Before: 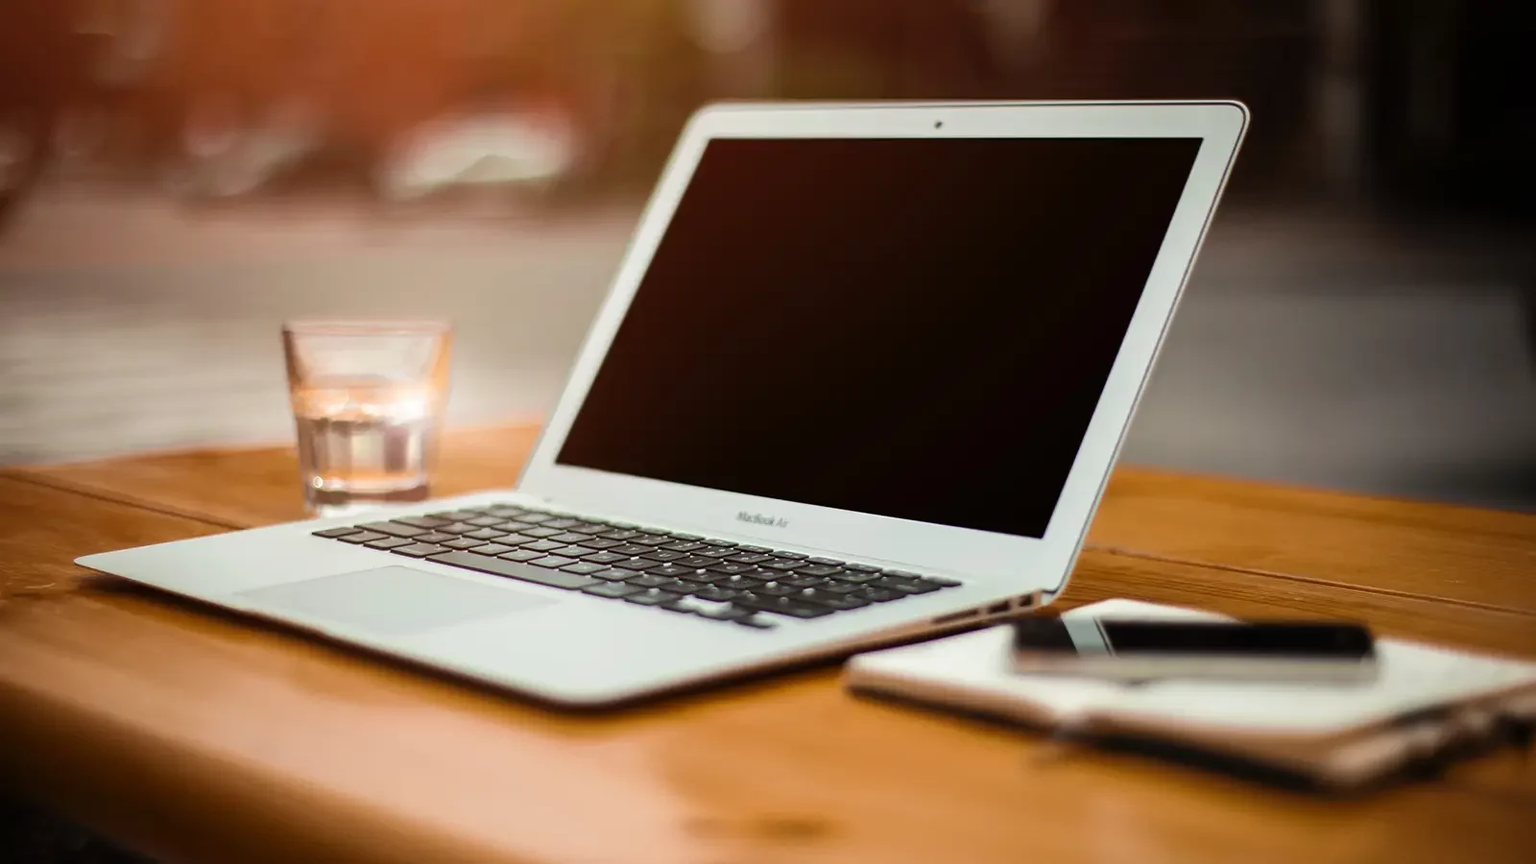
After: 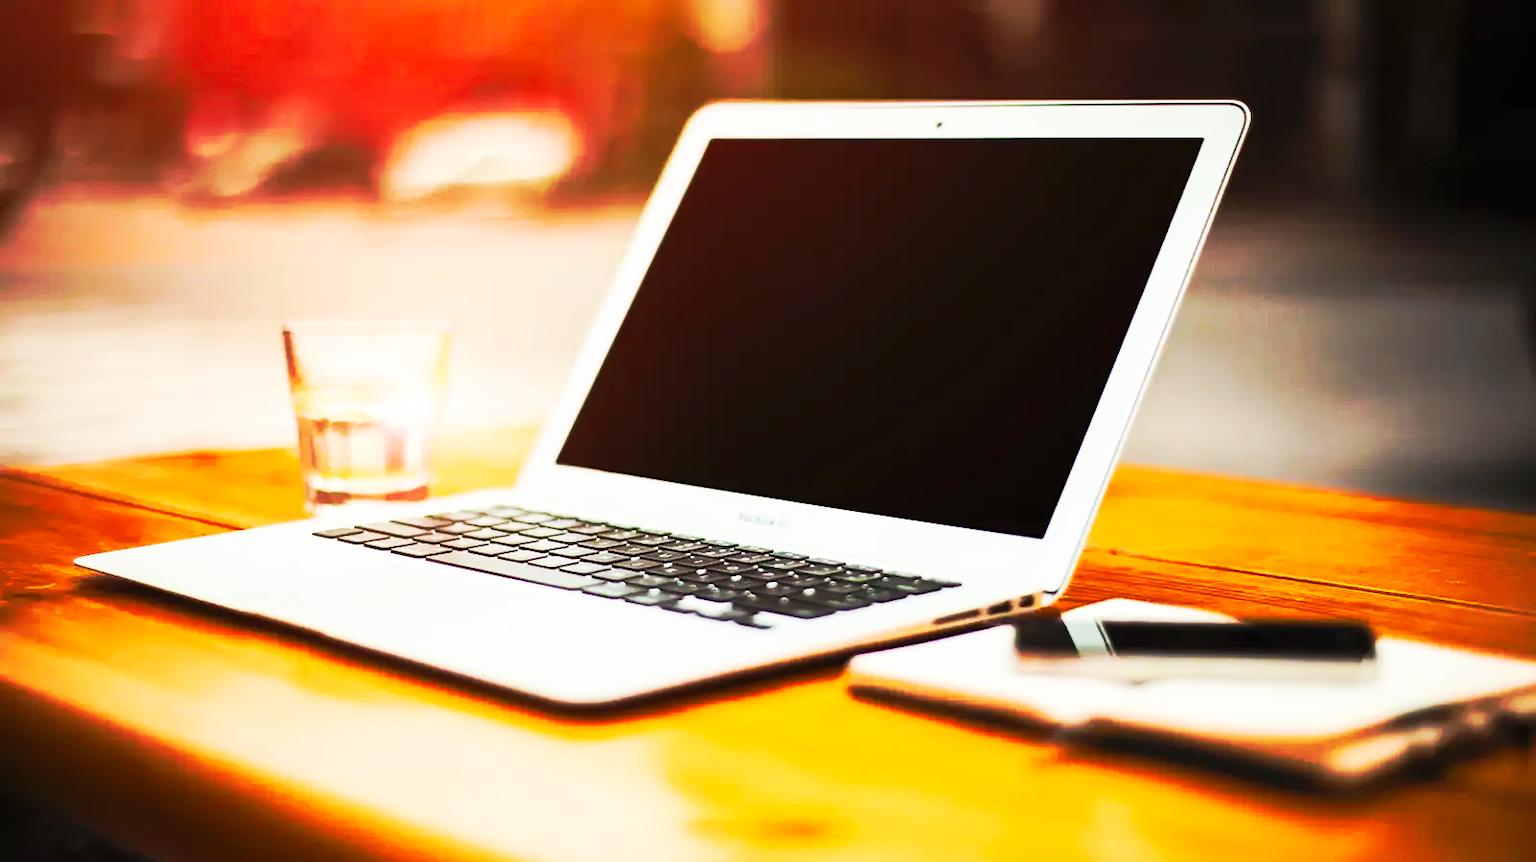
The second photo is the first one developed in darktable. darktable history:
exposure: exposure -0.116 EV, compensate exposure bias true, compensate highlight preservation false
contrast brightness saturation: contrast 0.24, brightness 0.26, saturation 0.39
crop: top 0.05%, bottom 0.098%
tone curve: curves: ch0 [(0, 0) (0.003, 0.003) (0.011, 0.008) (0.025, 0.018) (0.044, 0.04) (0.069, 0.062) (0.1, 0.09) (0.136, 0.121) (0.177, 0.158) (0.224, 0.197) (0.277, 0.255) (0.335, 0.314) (0.399, 0.391) (0.468, 0.496) (0.543, 0.683) (0.623, 0.801) (0.709, 0.883) (0.801, 0.94) (0.898, 0.984) (1, 1)], preserve colors none
